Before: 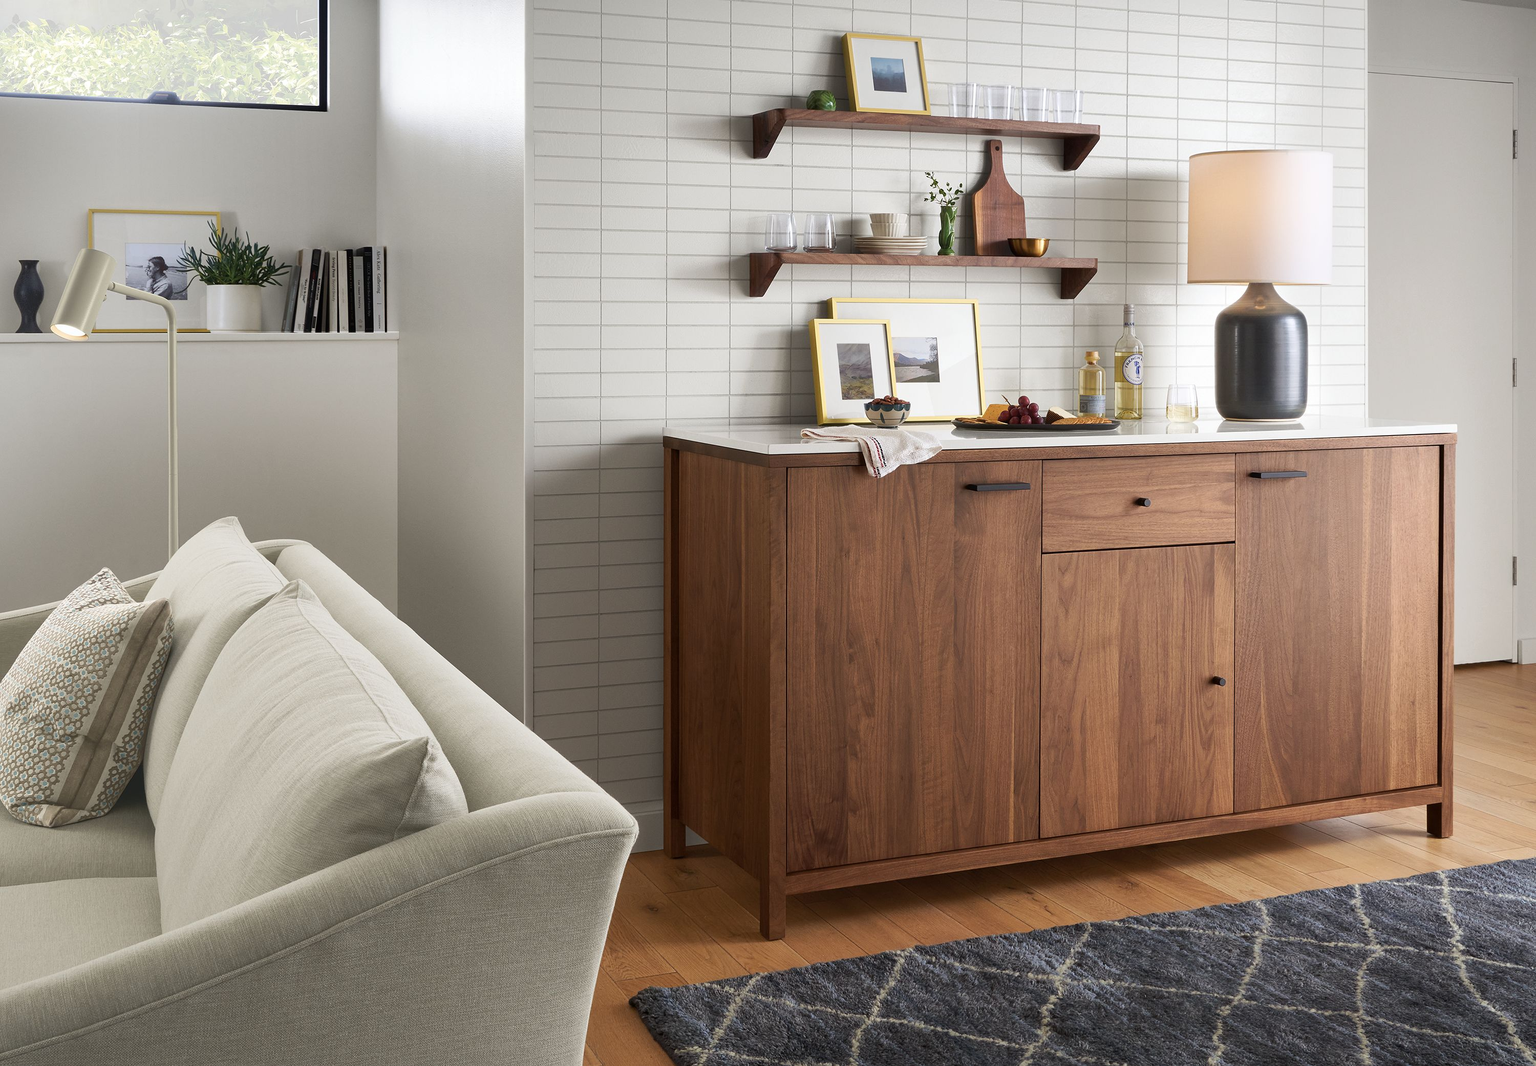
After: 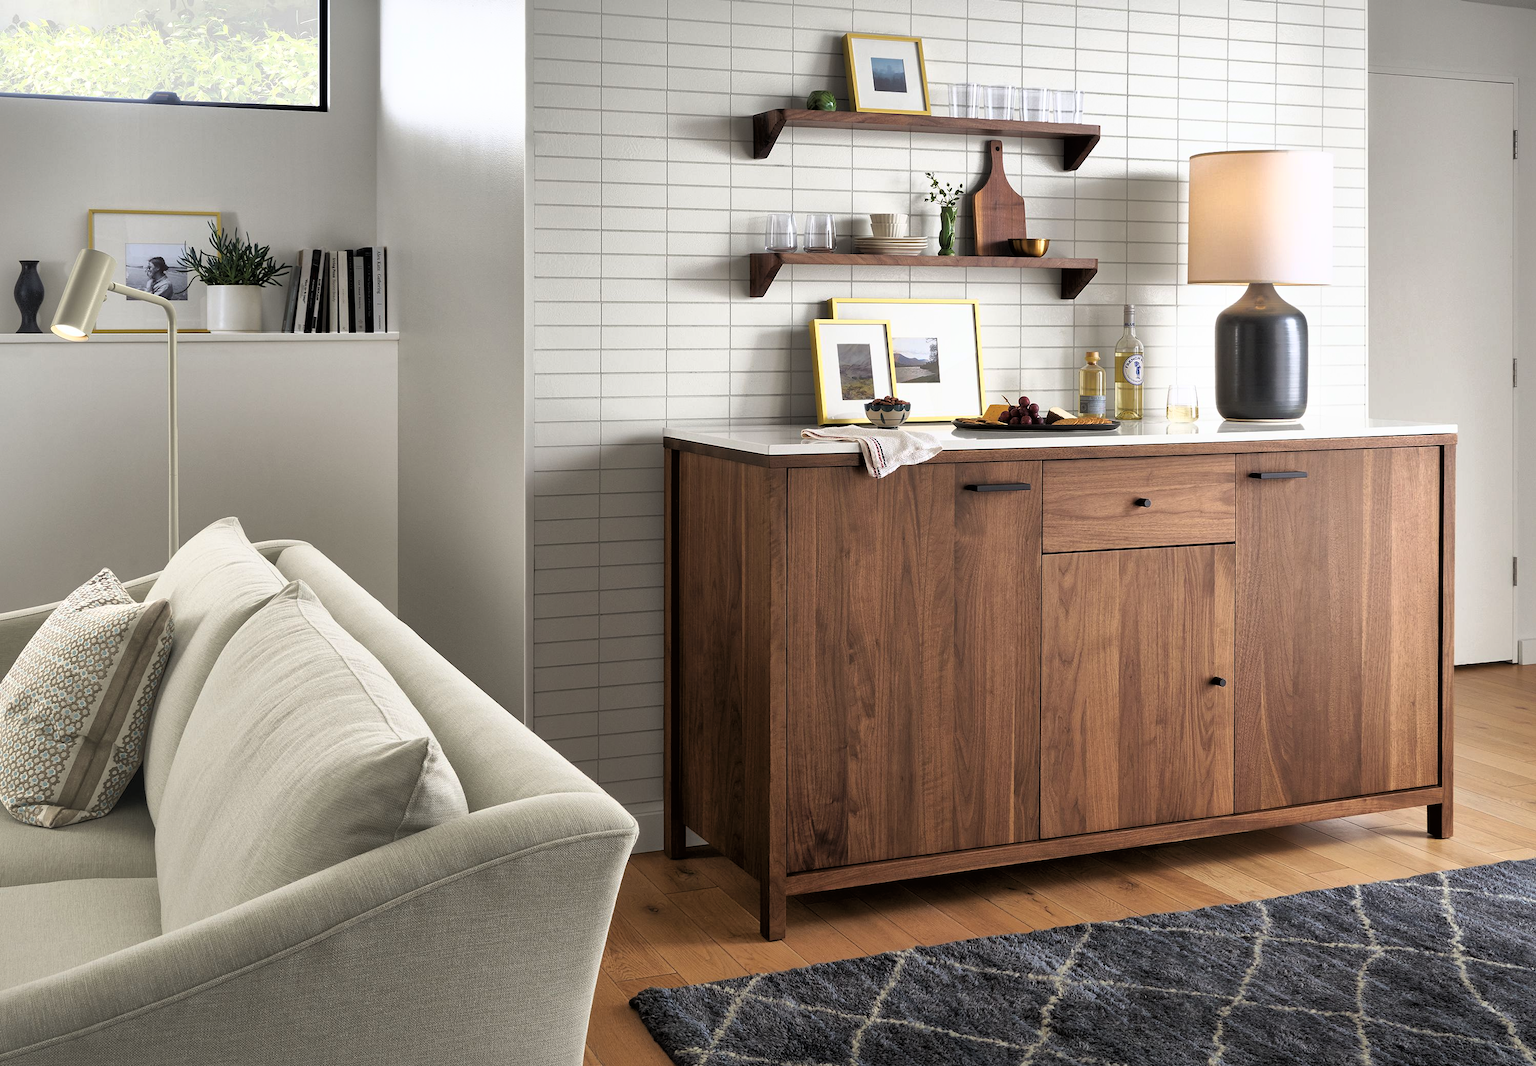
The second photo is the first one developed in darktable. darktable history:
shadows and highlights: on, module defaults
tone curve: curves: ch0 [(0, 0) (0.003, 0) (0.011, 0.001) (0.025, 0.003) (0.044, 0.004) (0.069, 0.007) (0.1, 0.01) (0.136, 0.033) (0.177, 0.082) (0.224, 0.141) (0.277, 0.208) (0.335, 0.282) (0.399, 0.363) (0.468, 0.451) (0.543, 0.545) (0.623, 0.647) (0.709, 0.756) (0.801, 0.87) (0.898, 0.972) (1, 1)], color space Lab, linked channels, preserve colors none
